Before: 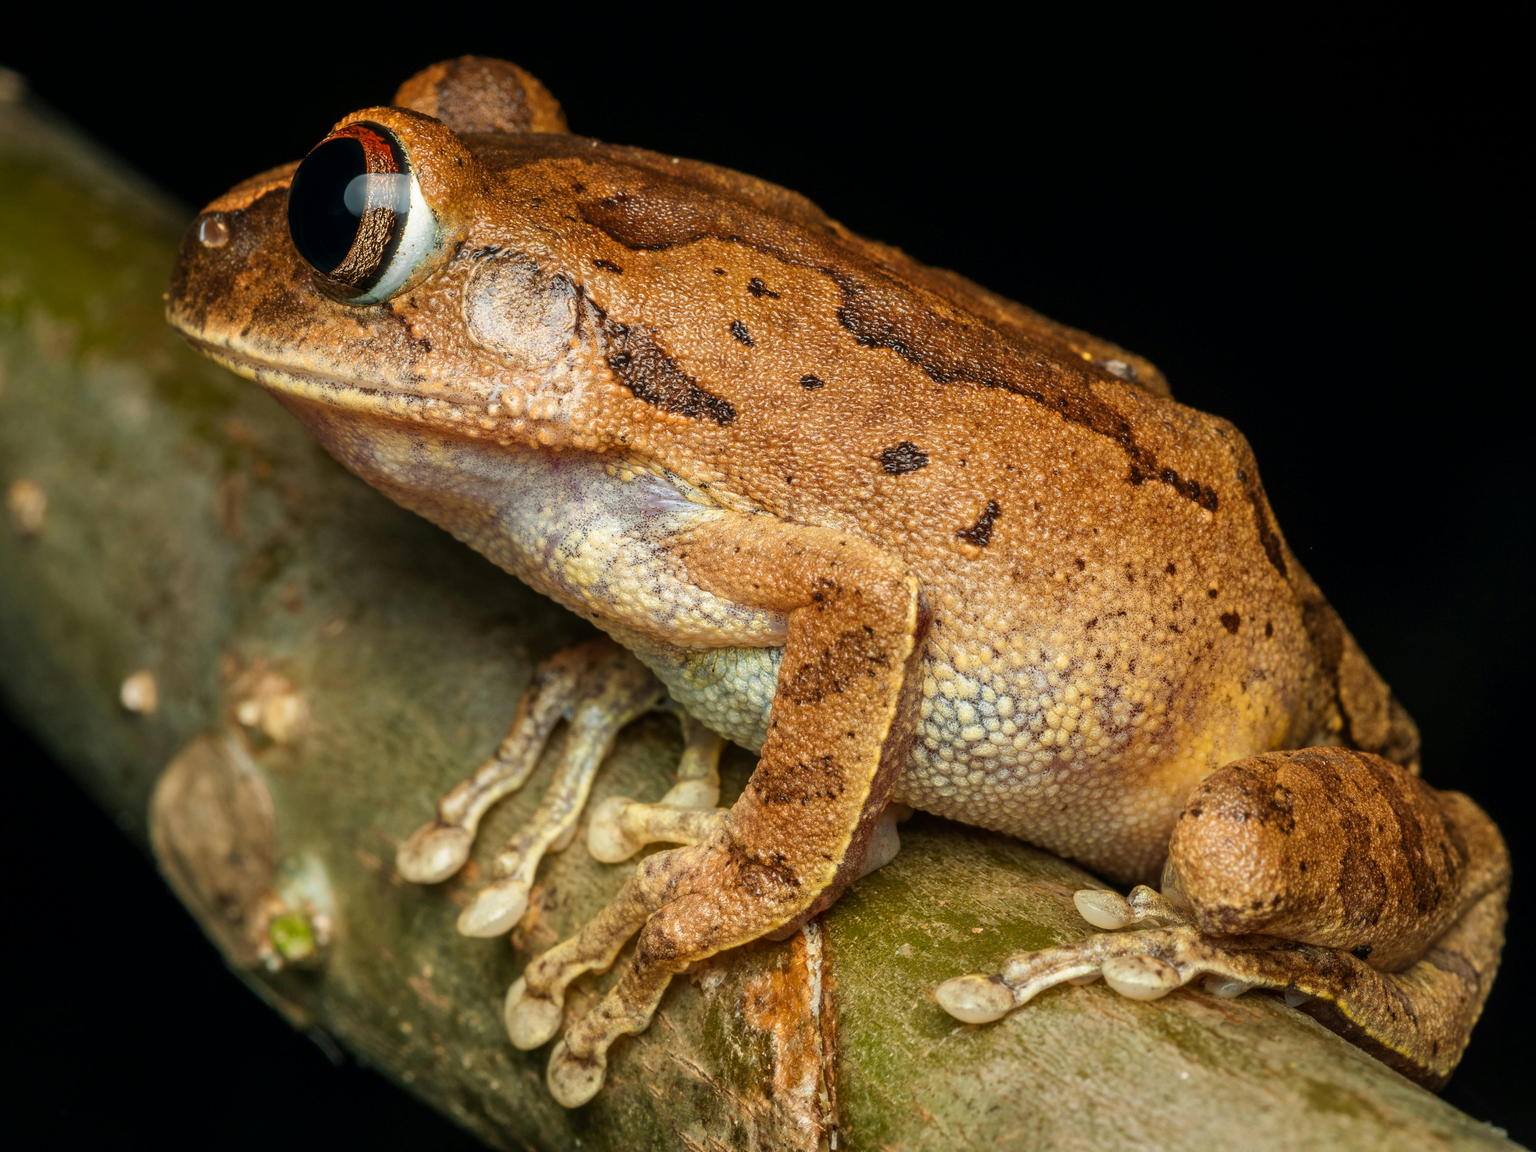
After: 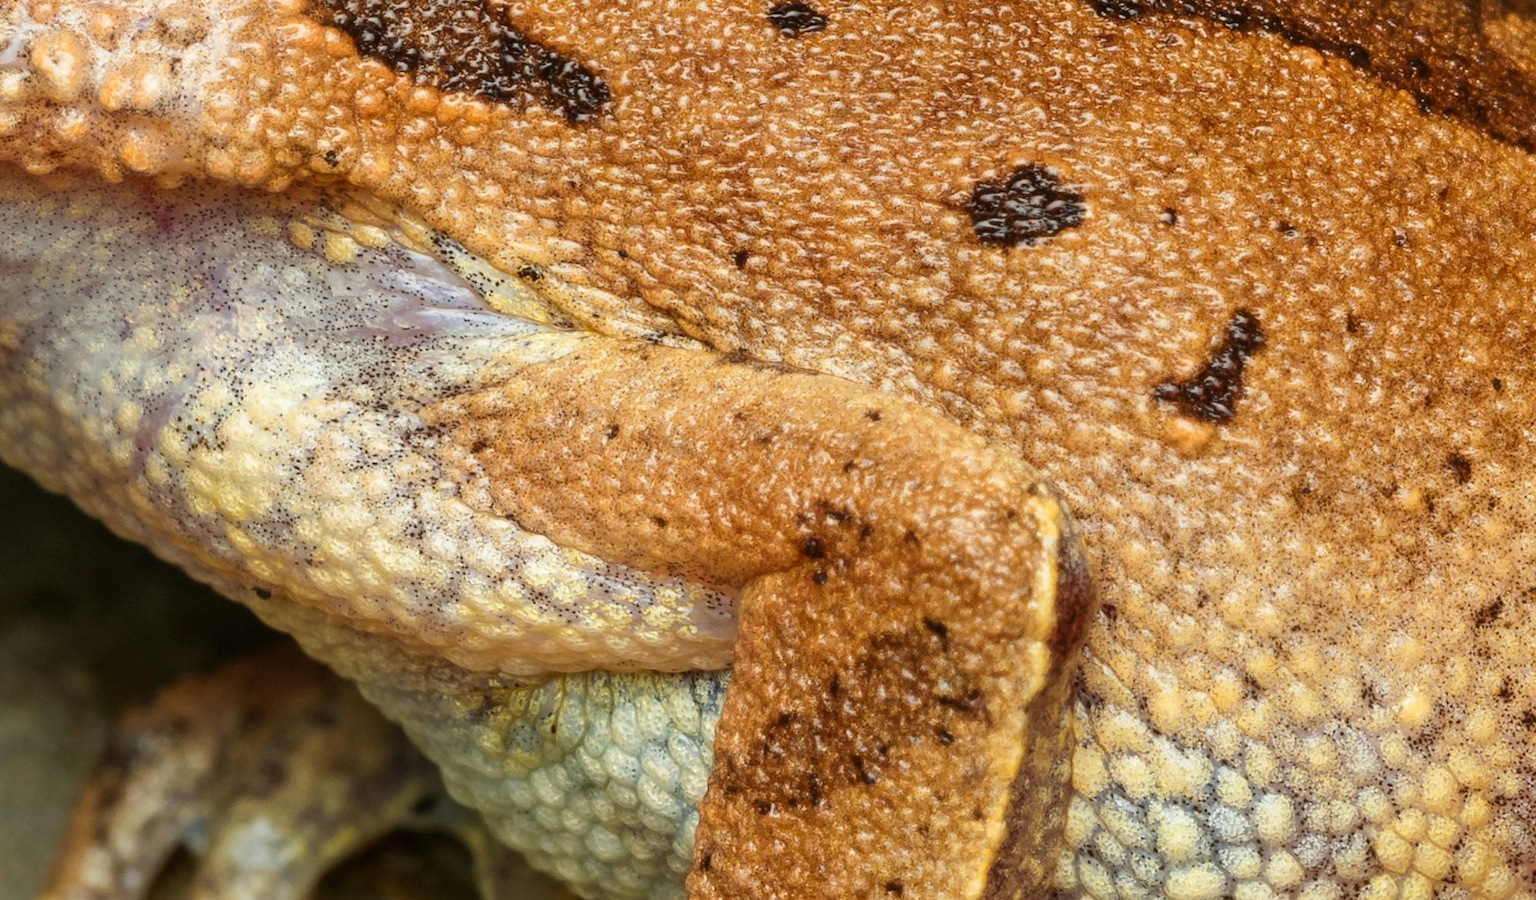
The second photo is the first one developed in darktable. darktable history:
crop: left 31.85%, top 32.573%, right 27.635%, bottom 35.75%
